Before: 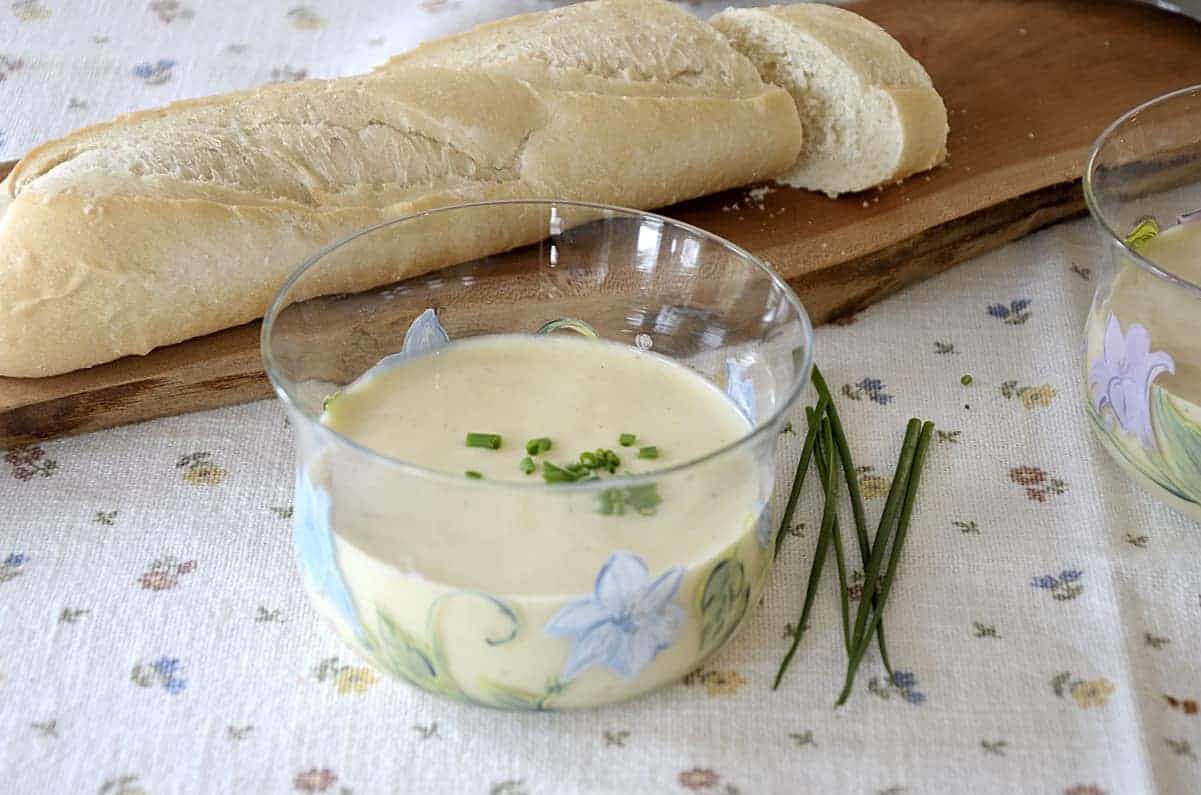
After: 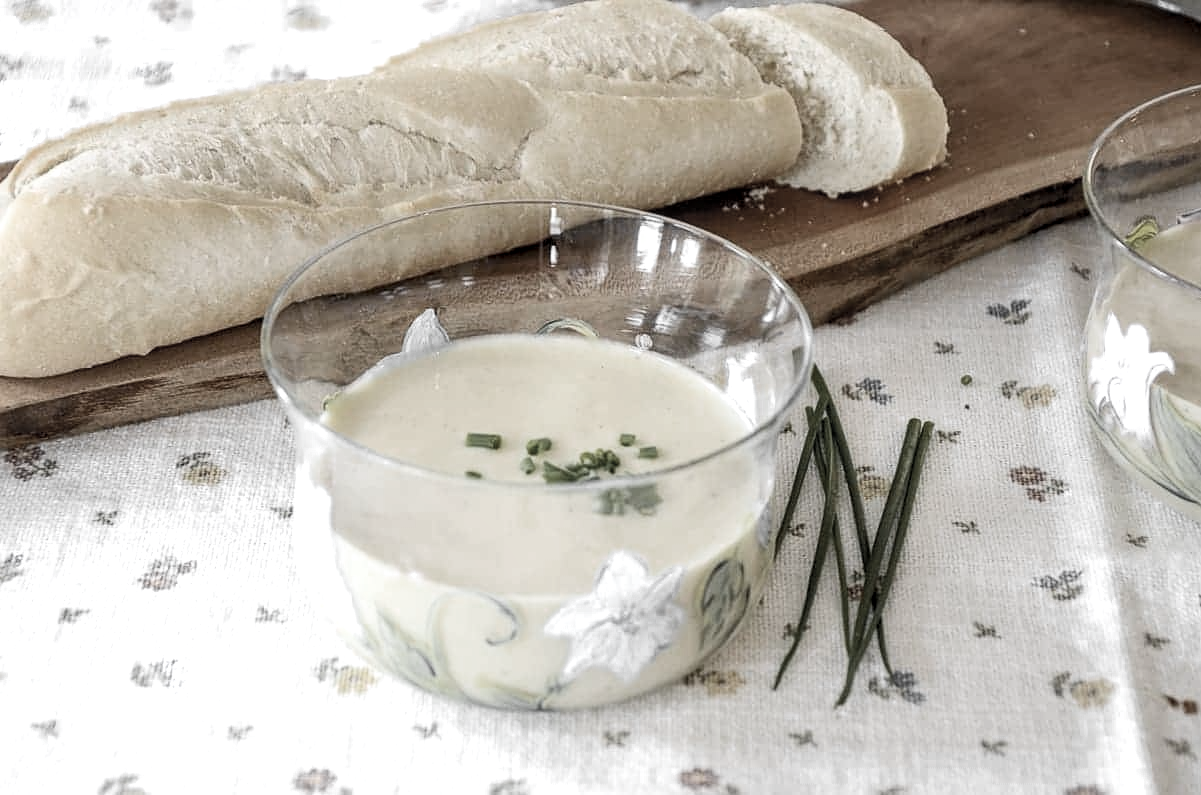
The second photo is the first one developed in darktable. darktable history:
contrast brightness saturation: contrast 0.201, brightness 0.158, saturation 0.216
shadows and highlights: shadows 2.33, highlights -17.79, soften with gaussian
local contrast: on, module defaults
color zones: curves: ch0 [(0, 0.613) (0.01, 0.613) (0.245, 0.448) (0.498, 0.529) (0.642, 0.665) (0.879, 0.777) (0.99, 0.613)]; ch1 [(0, 0.035) (0.121, 0.189) (0.259, 0.197) (0.415, 0.061) (0.589, 0.022) (0.732, 0.022) (0.857, 0.026) (0.991, 0.053)]
